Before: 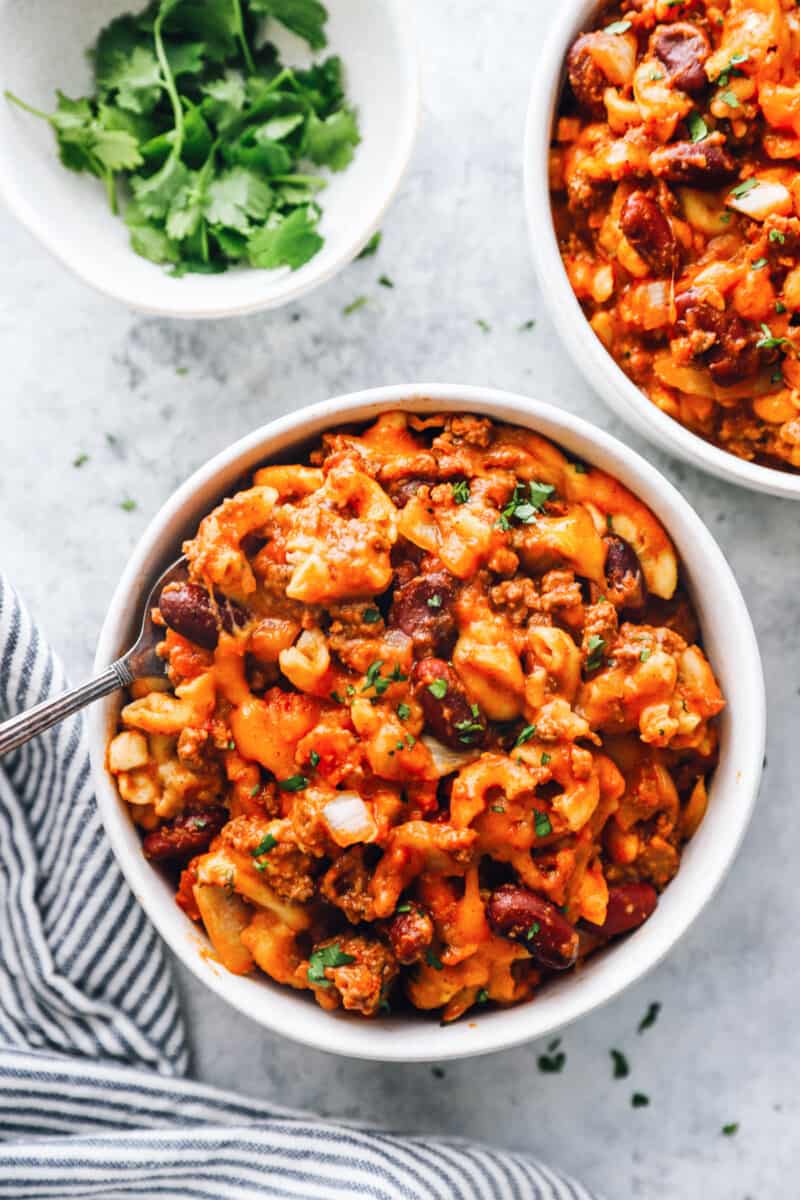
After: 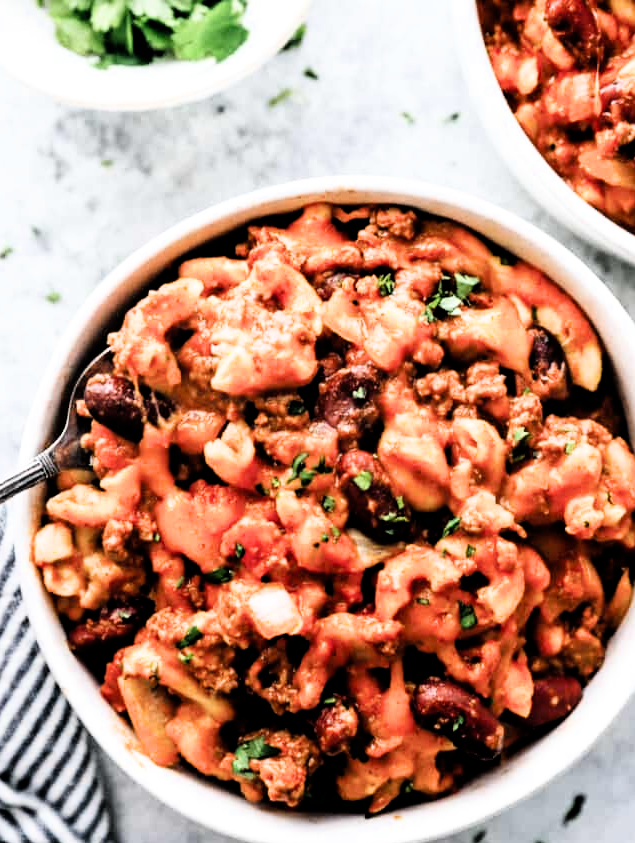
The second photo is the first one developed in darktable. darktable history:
crop: left 9.376%, top 17.377%, right 11.22%, bottom 12.369%
filmic rgb: black relative exposure -3.76 EV, white relative exposure 2.38 EV, dynamic range scaling -49.56%, hardness 3.43, latitude 30.96%, contrast 1.793
